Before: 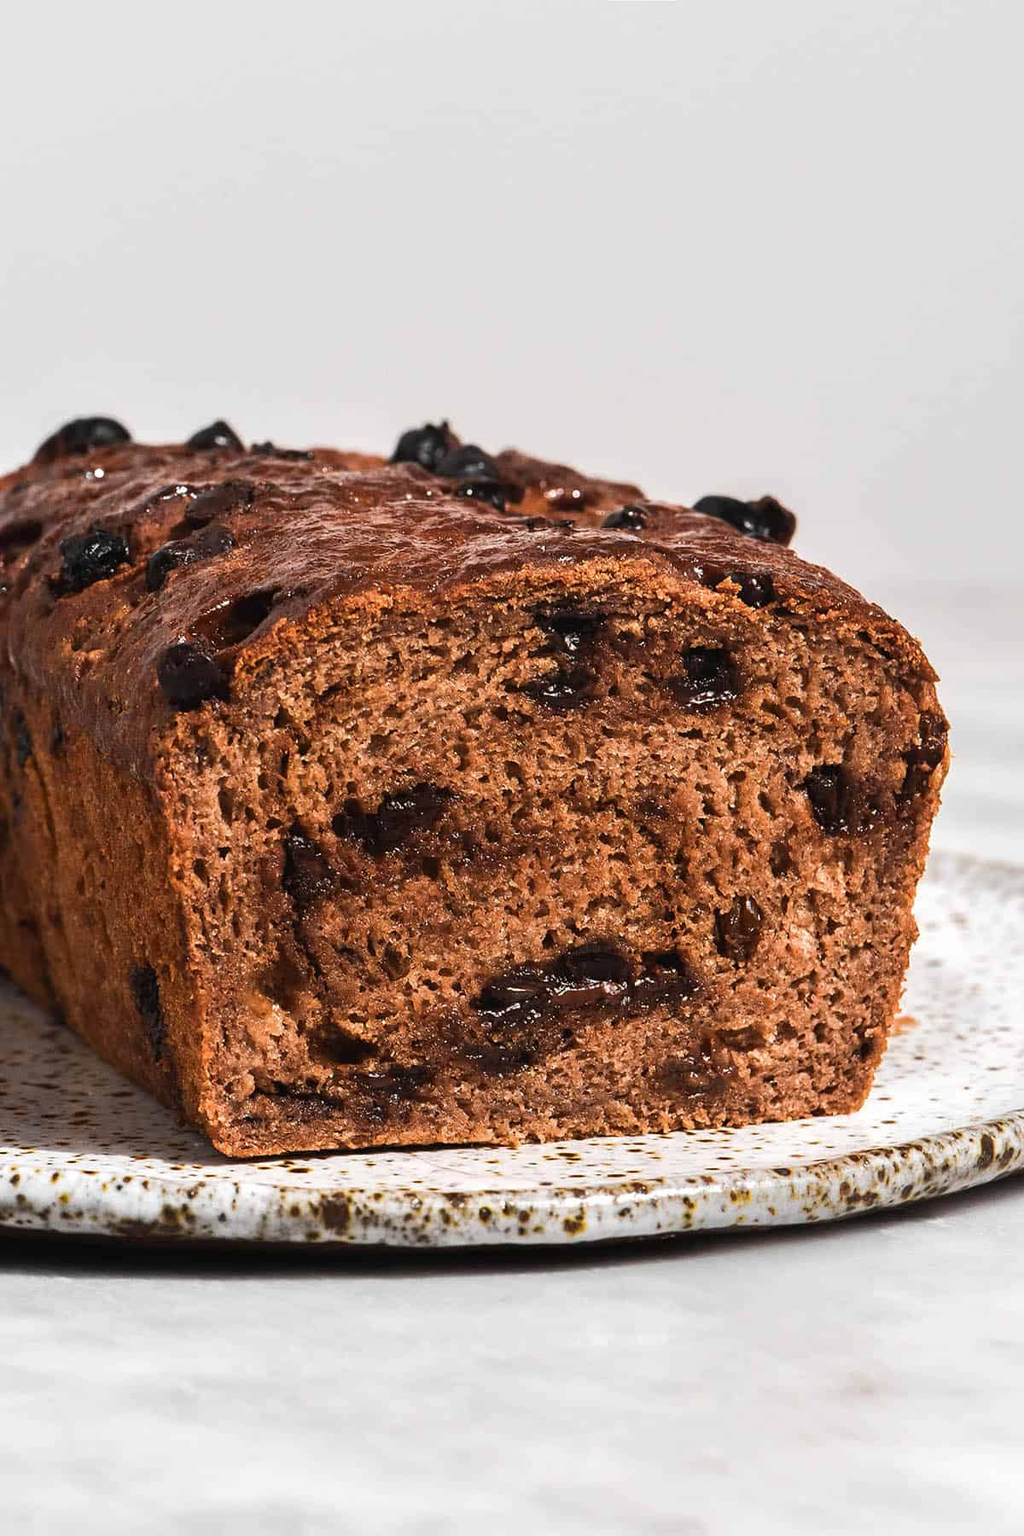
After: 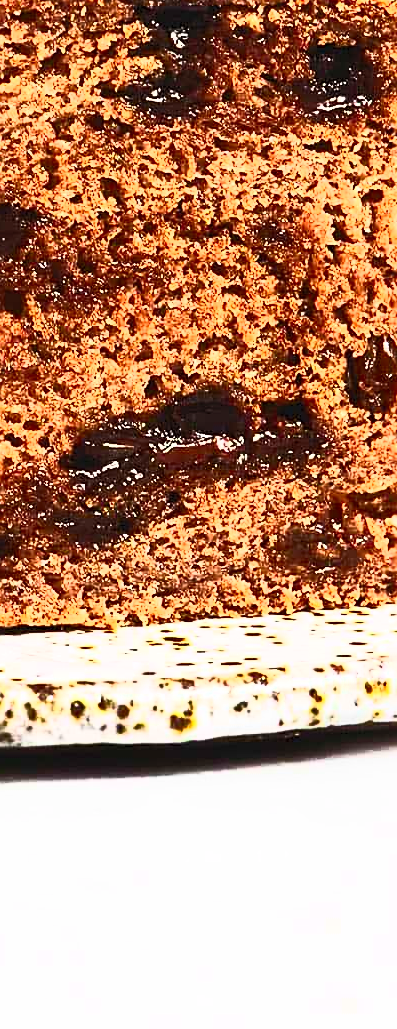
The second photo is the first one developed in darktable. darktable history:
sharpen: on, module defaults
crop: left 40.966%, top 39.677%, right 25.925%, bottom 3.106%
contrast brightness saturation: contrast 0.839, brightness 0.597, saturation 0.573
